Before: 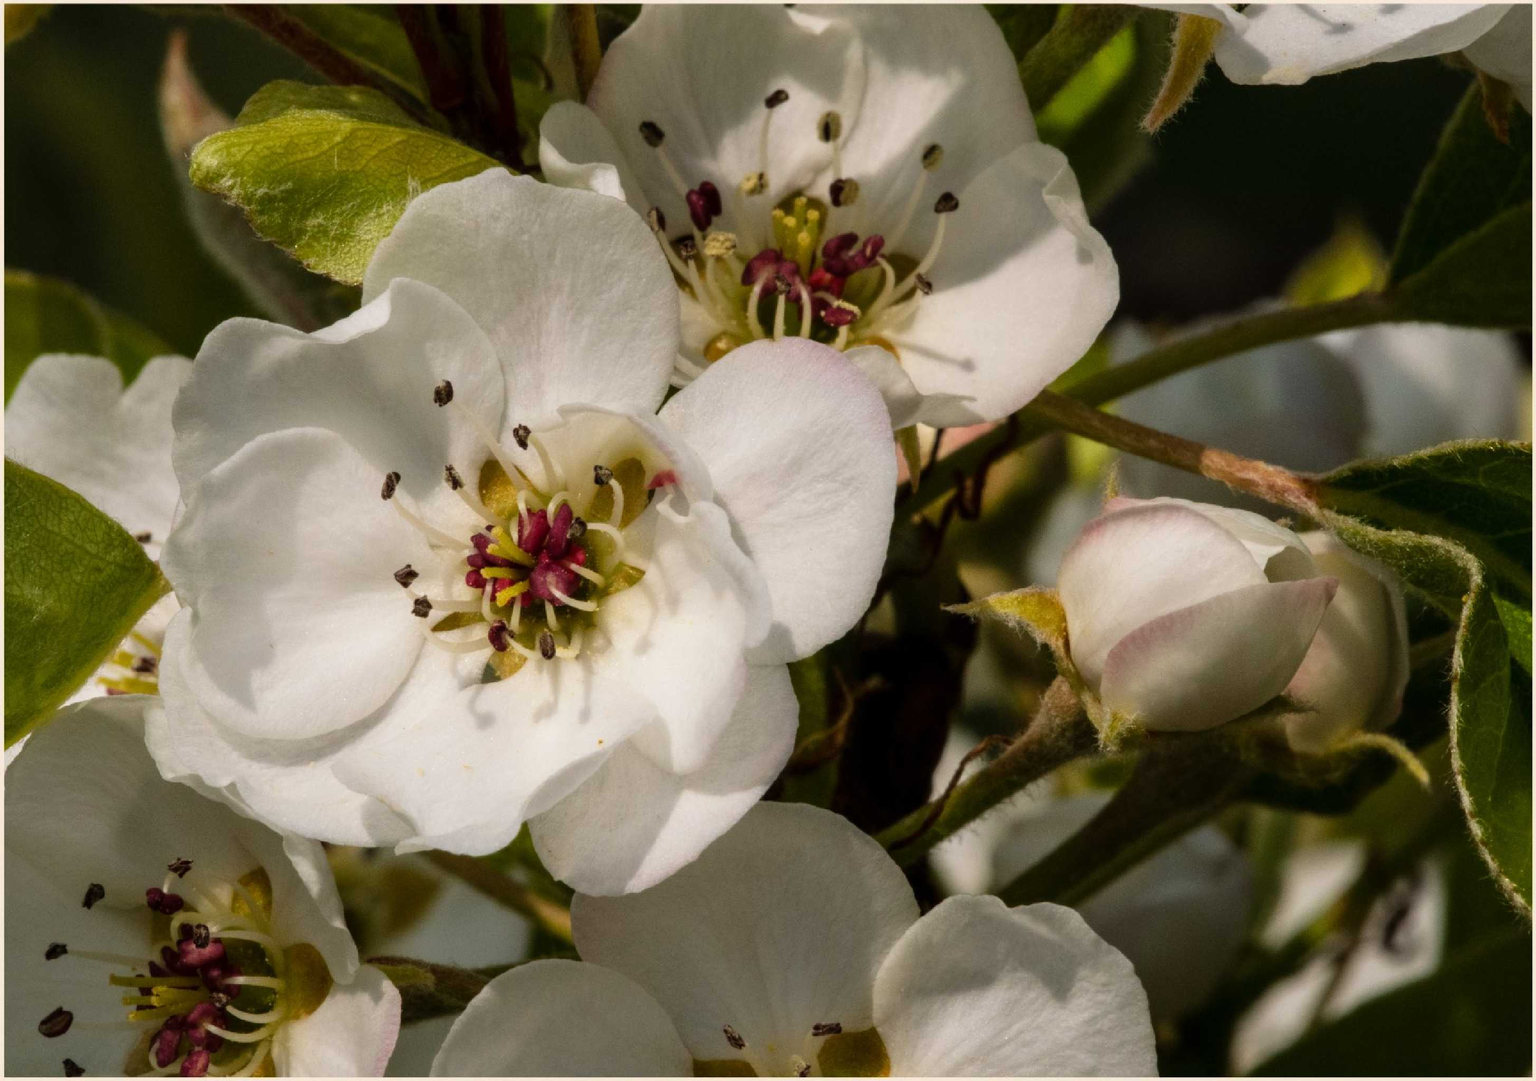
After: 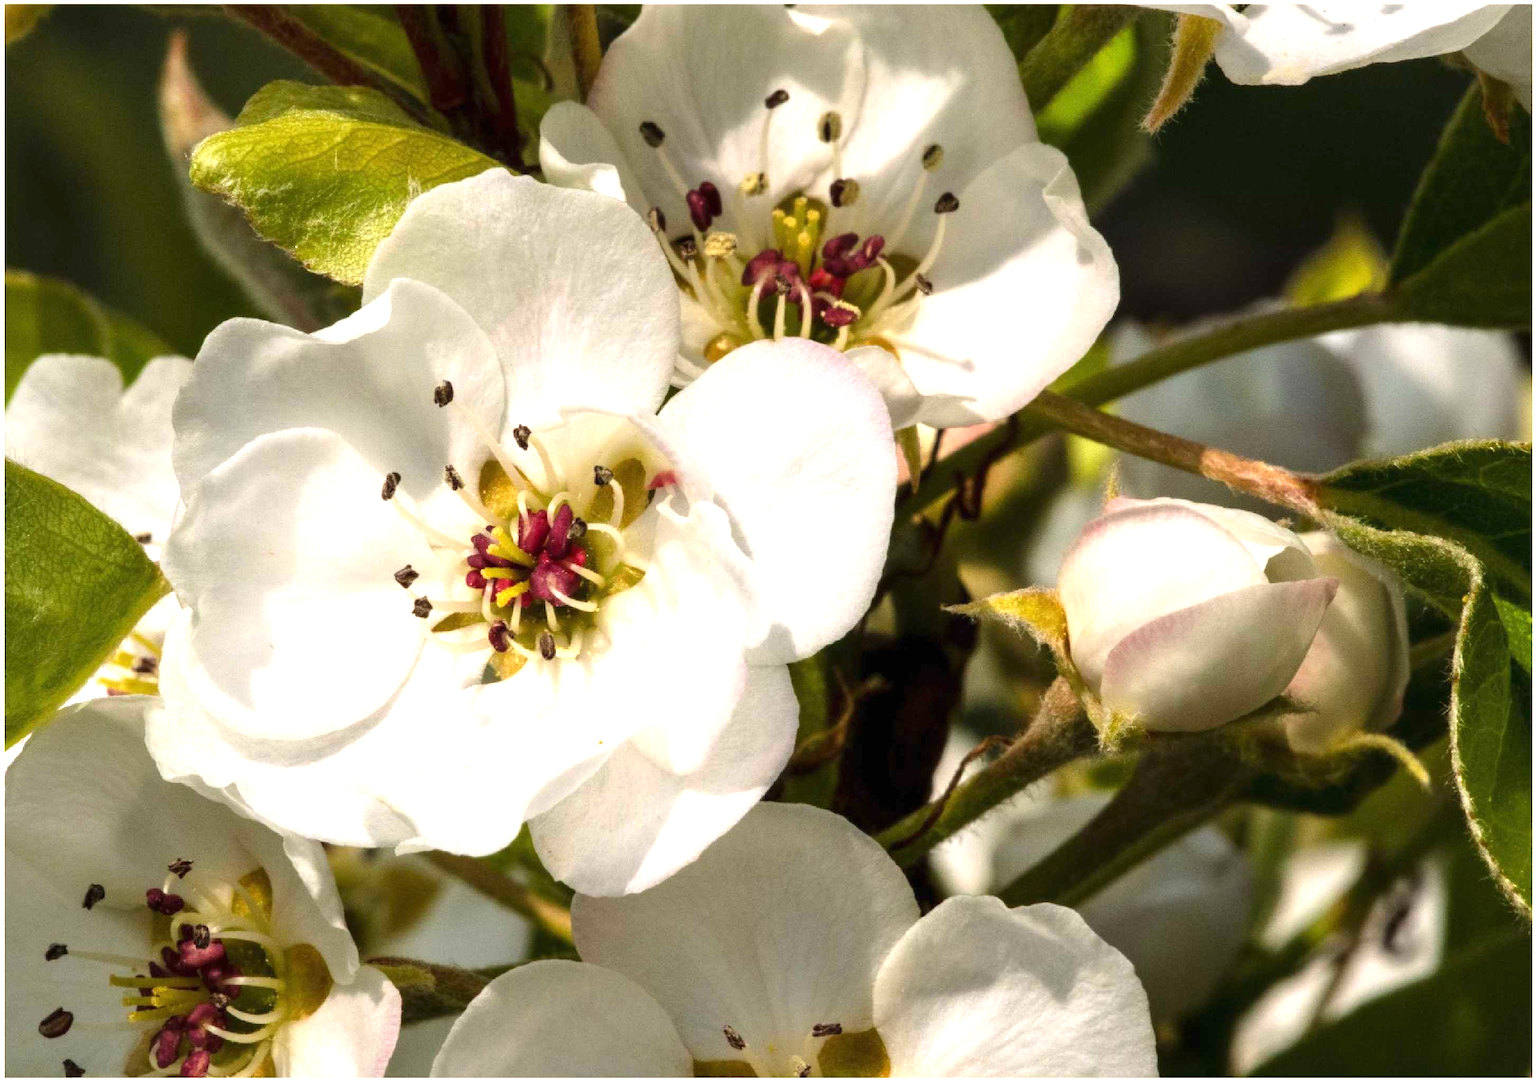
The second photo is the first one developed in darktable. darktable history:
exposure: black level correction 0, exposure 1.122 EV, compensate highlight preservation false
